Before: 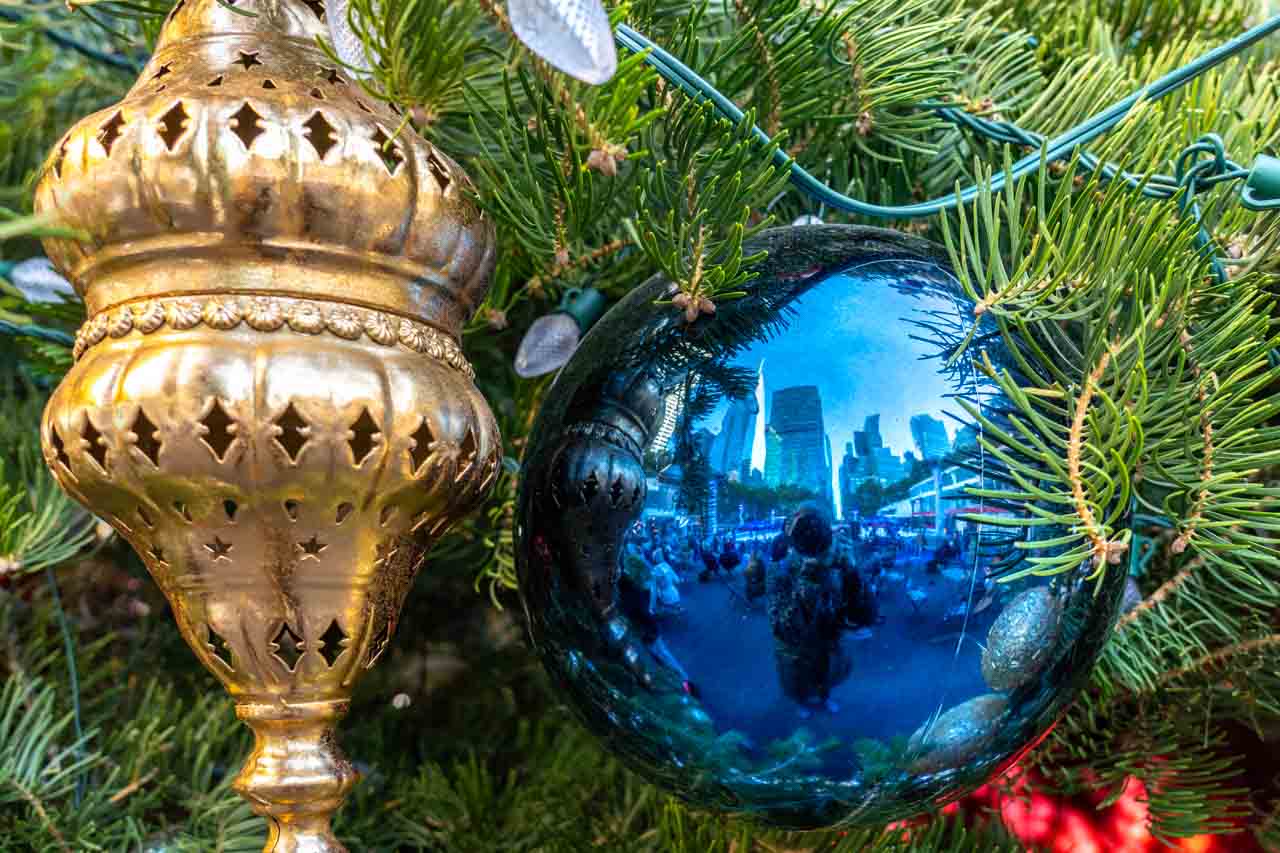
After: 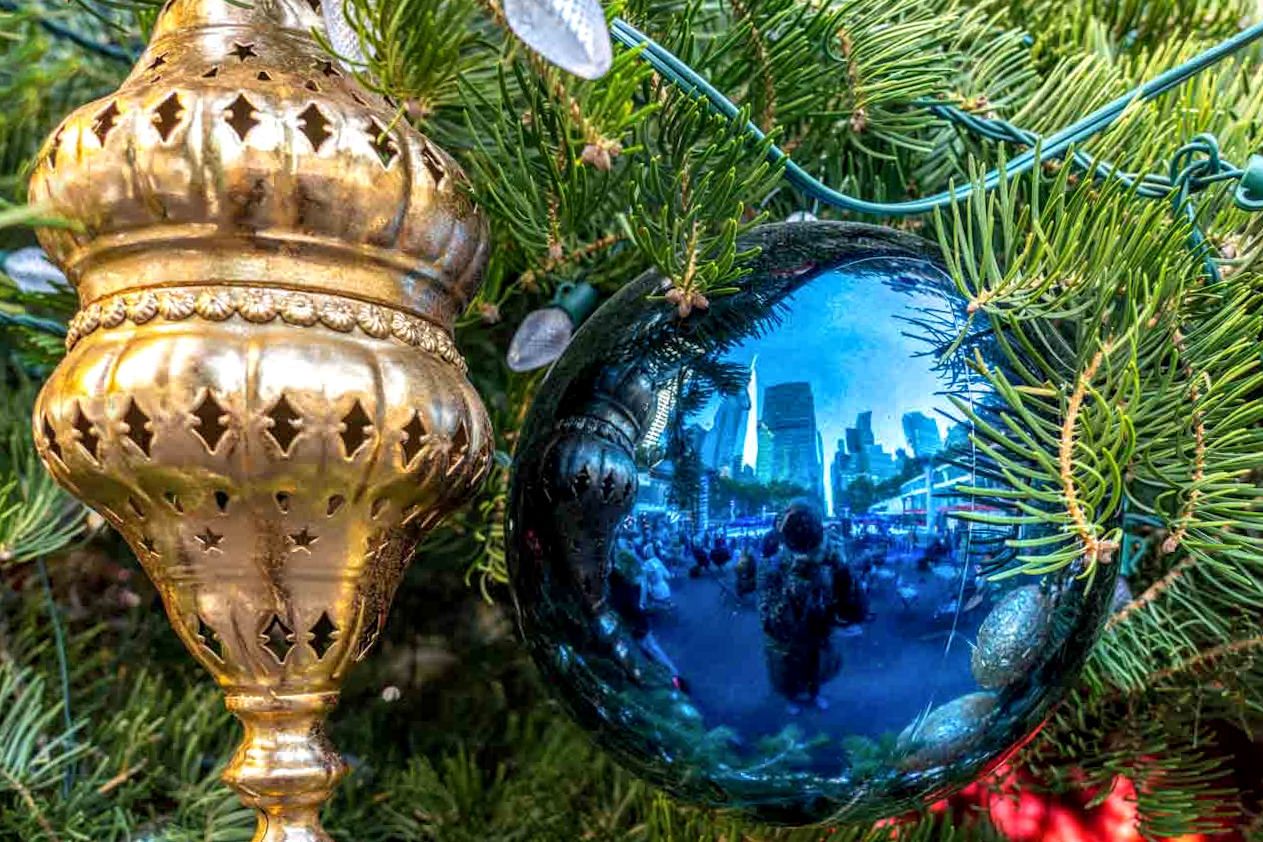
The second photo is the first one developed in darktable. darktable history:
crop and rotate: angle -0.5°
white balance: emerald 1
local contrast: on, module defaults
